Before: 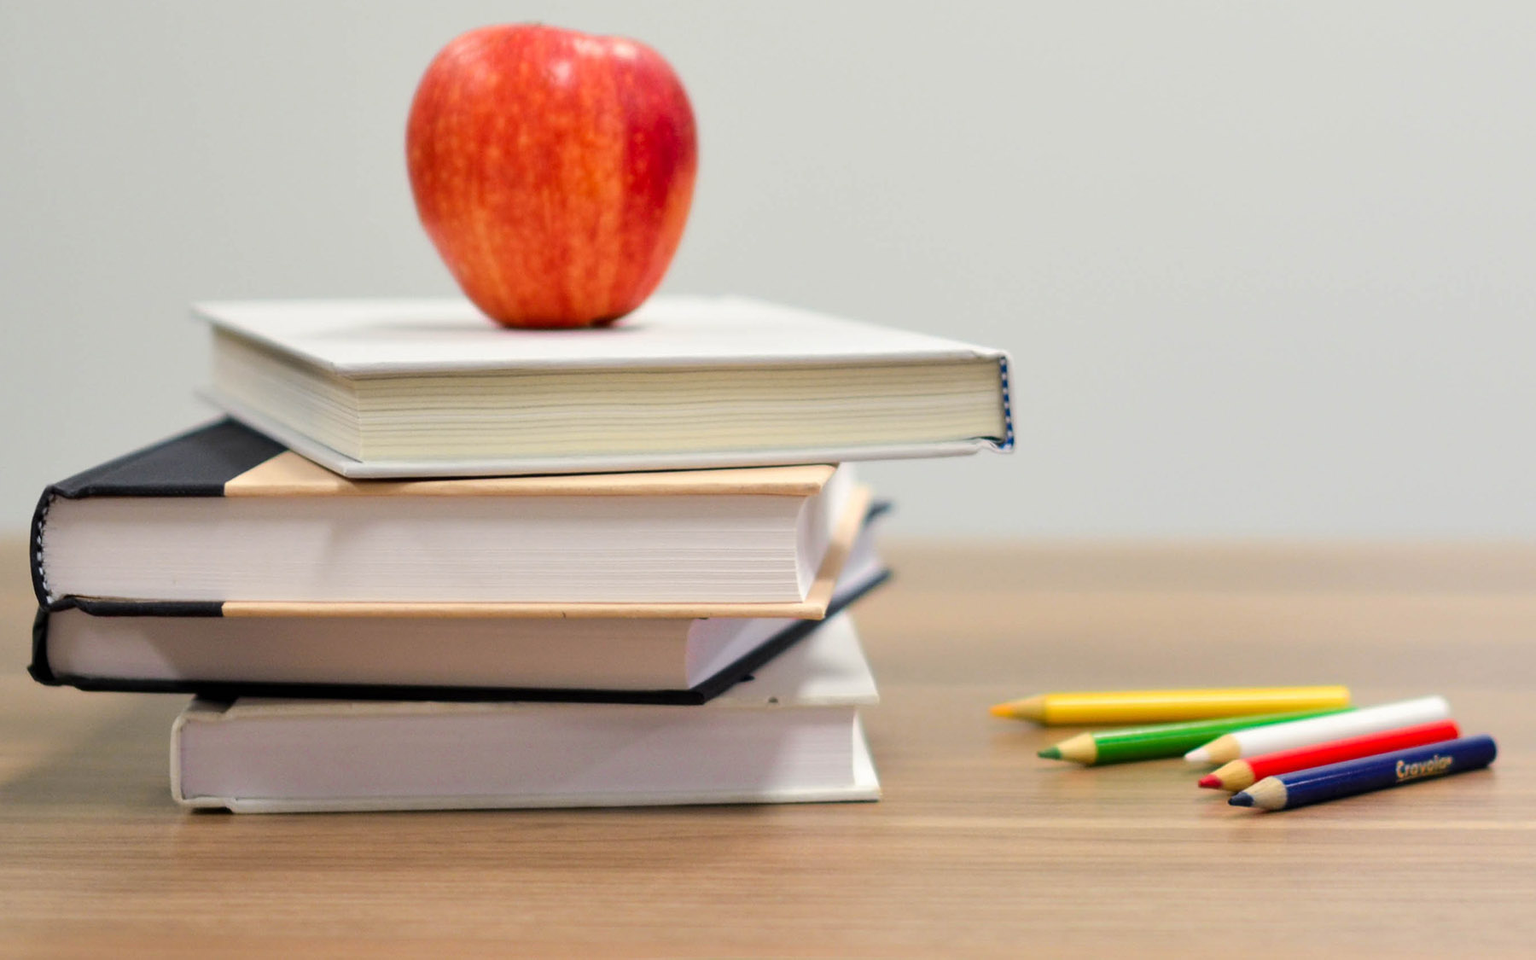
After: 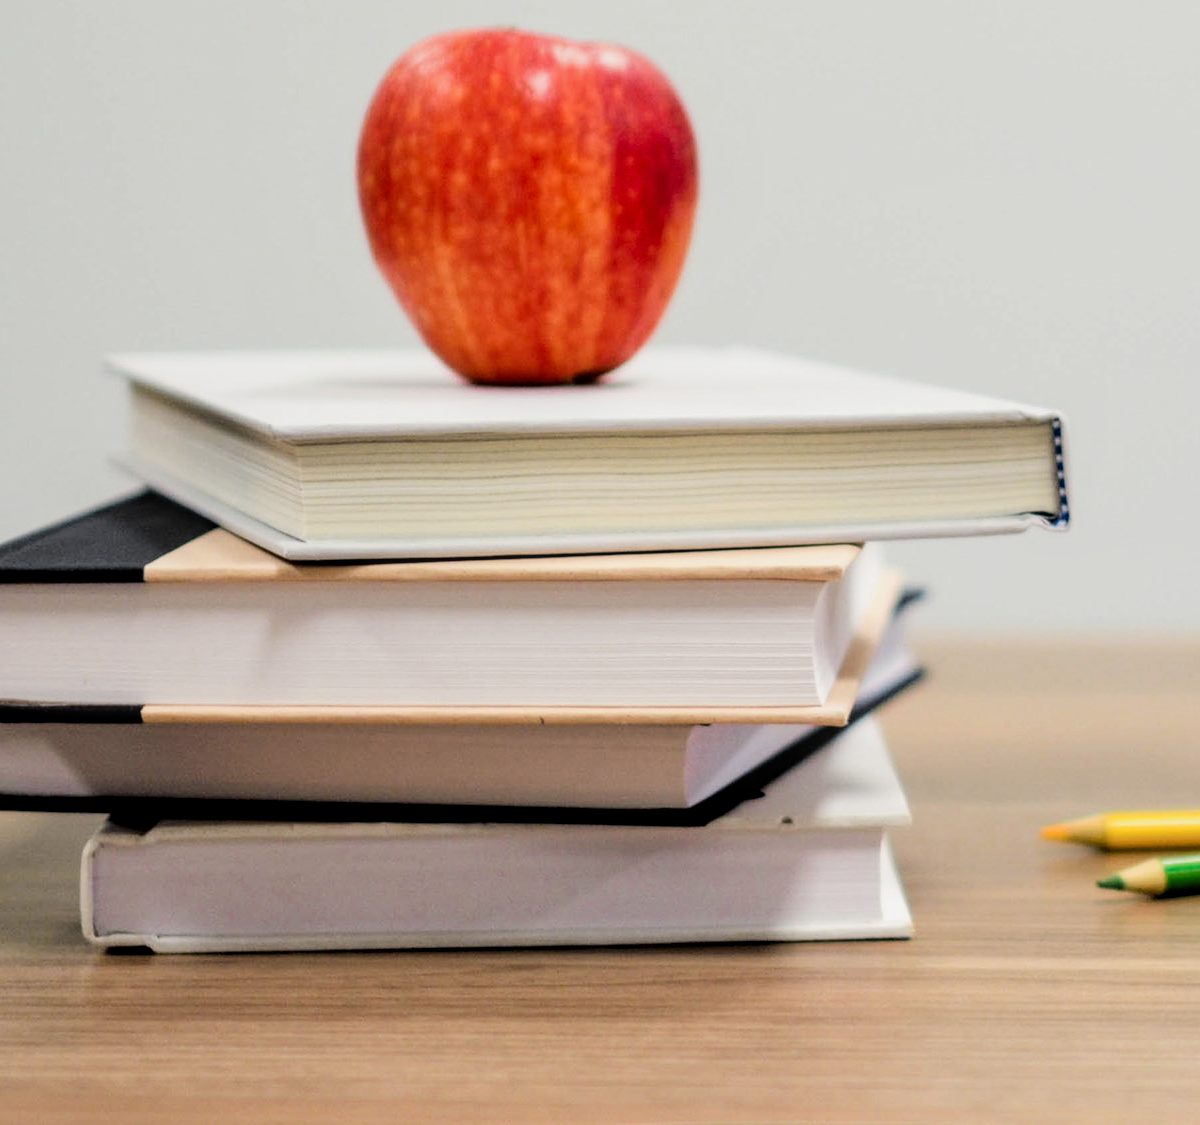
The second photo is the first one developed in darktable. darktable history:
crop and rotate: left 6.617%, right 26.717%
local contrast: on, module defaults
filmic rgb: black relative exposure -5 EV, white relative exposure 3.5 EV, hardness 3.19, contrast 1.4, highlights saturation mix -50%
rgb levels: preserve colors max RGB
